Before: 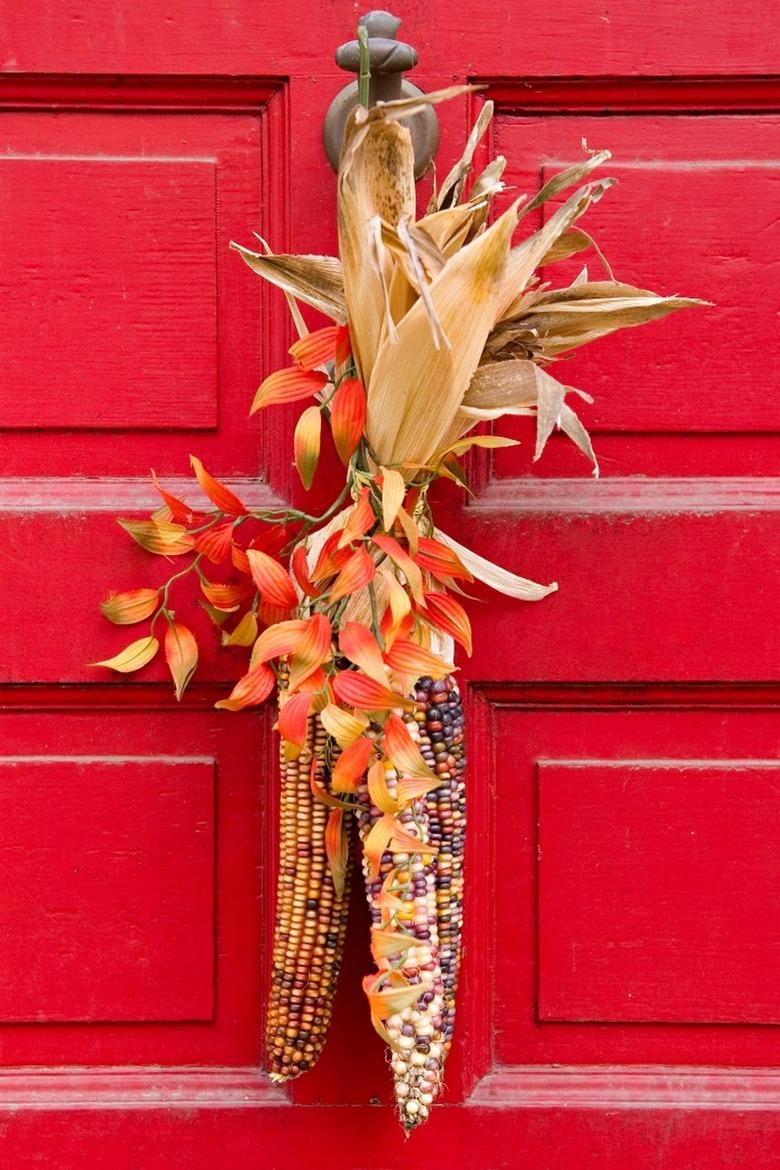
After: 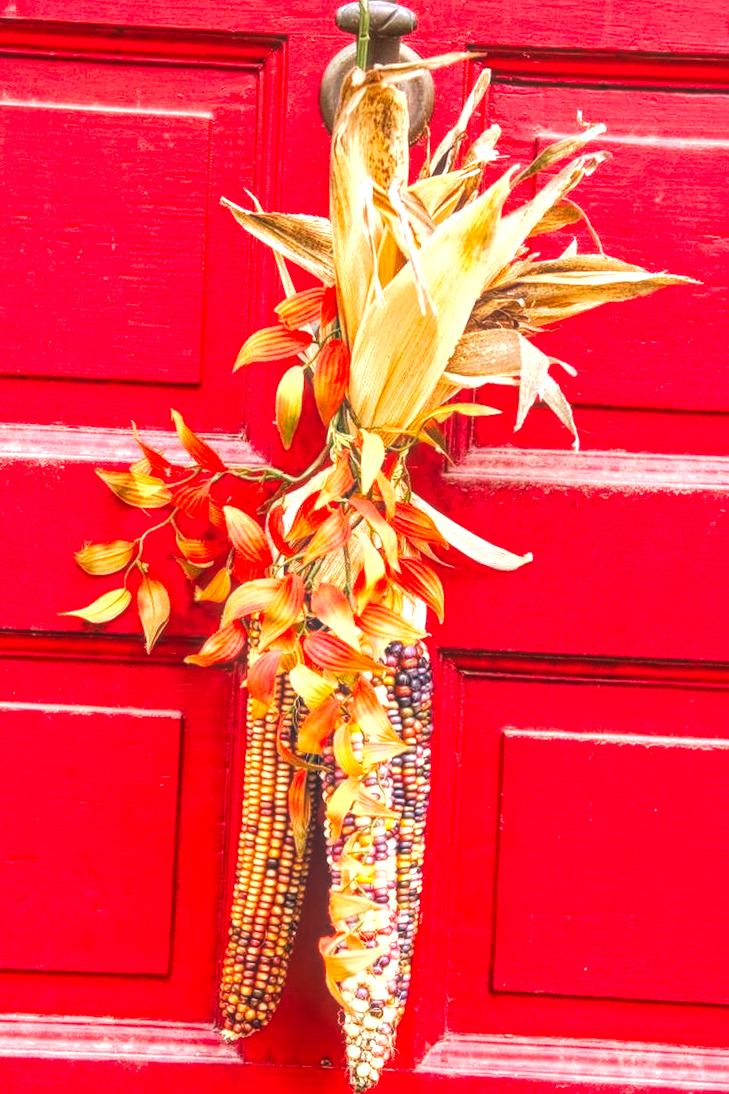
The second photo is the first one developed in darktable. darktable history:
crop and rotate: angle -2.67°
tone curve: curves: ch0 [(0, 0) (0.003, 0.012) (0.011, 0.015) (0.025, 0.02) (0.044, 0.032) (0.069, 0.044) (0.1, 0.063) (0.136, 0.085) (0.177, 0.121) (0.224, 0.159) (0.277, 0.207) (0.335, 0.261) (0.399, 0.328) (0.468, 0.41) (0.543, 0.506) (0.623, 0.609) (0.709, 0.719) (0.801, 0.82) (0.898, 0.907) (1, 1)], preserve colors none
local contrast: highlights 67%, shadows 32%, detail 166%, midtone range 0.2
exposure: exposure 1.001 EV, compensate highlight preservation false
shadows and highlights: shadows 73.16, highlights -26.44, soften with gaussian
